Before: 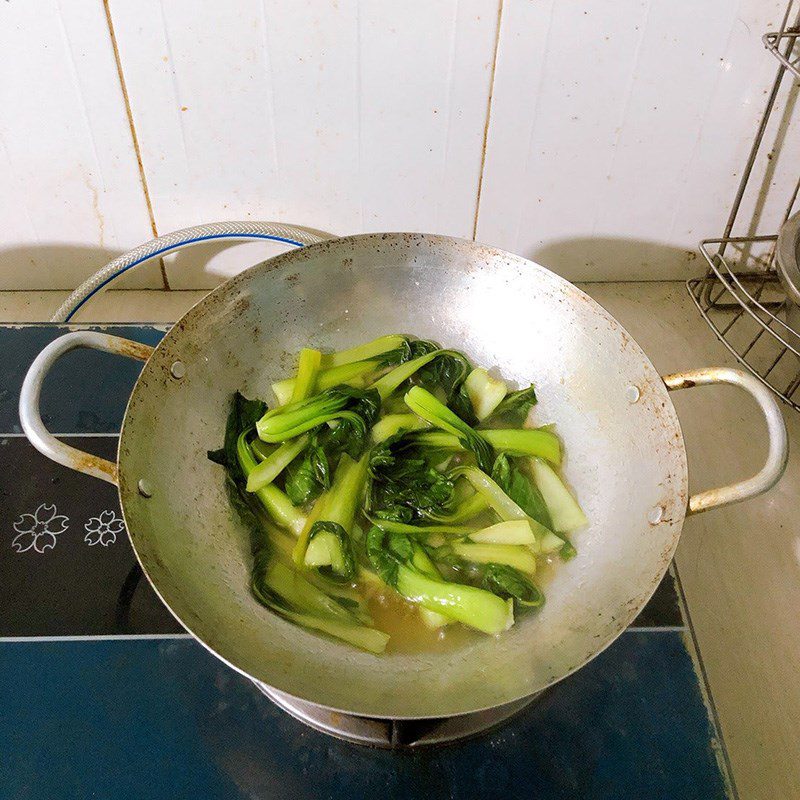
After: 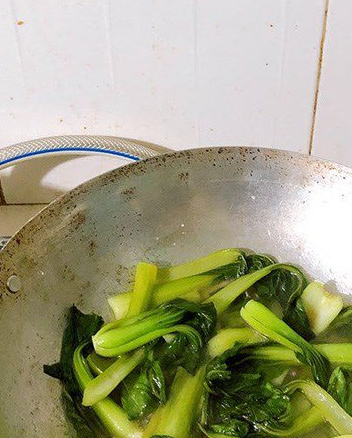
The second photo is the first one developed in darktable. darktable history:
crop: left 20.525%, top 10.771%, right 35.474%, bottom 34.356%
